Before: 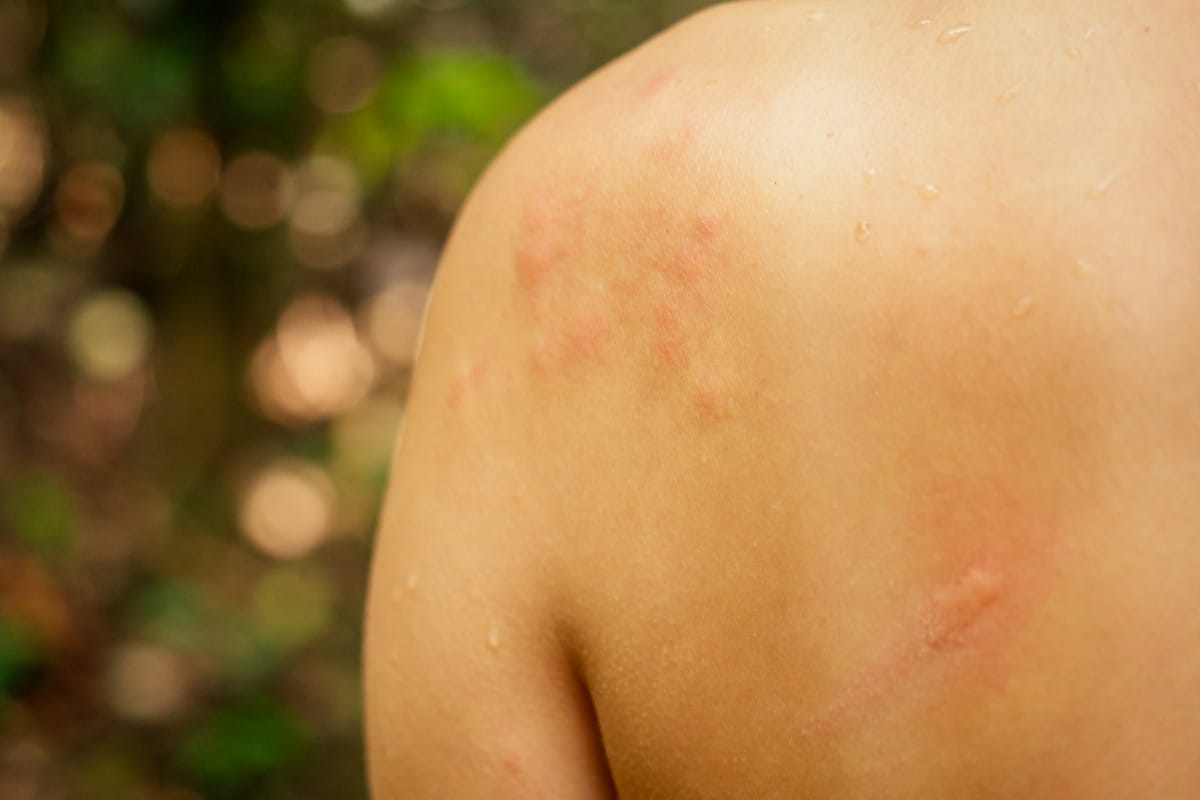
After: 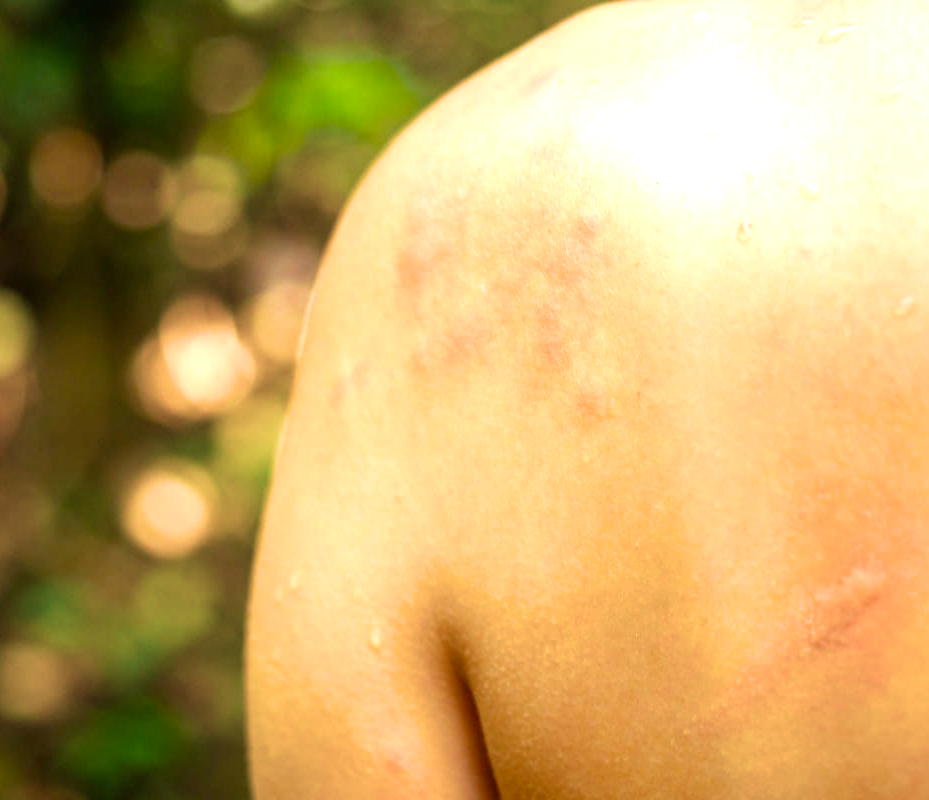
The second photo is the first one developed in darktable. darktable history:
crop: left 9.88%, right 12.664%
white balance: red 0.931, blue 1.11
levels: levels [0, 0.394, 0.787]
velvia: strength 75%
